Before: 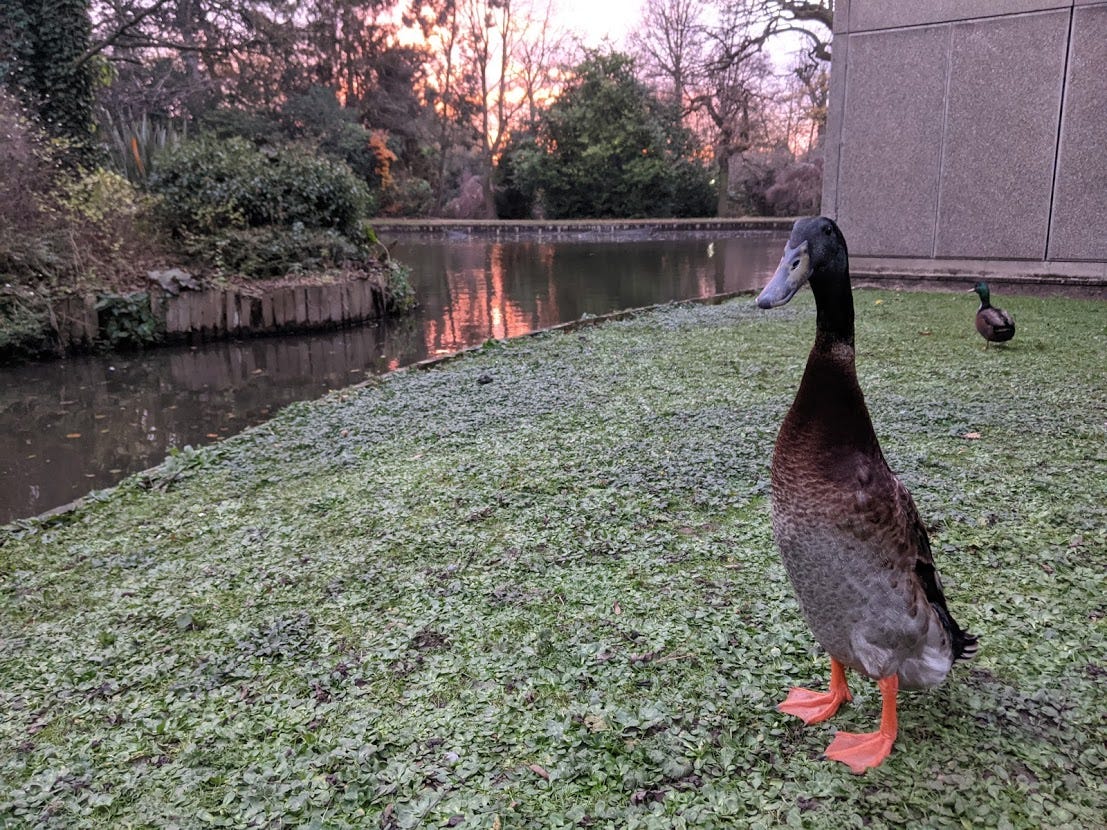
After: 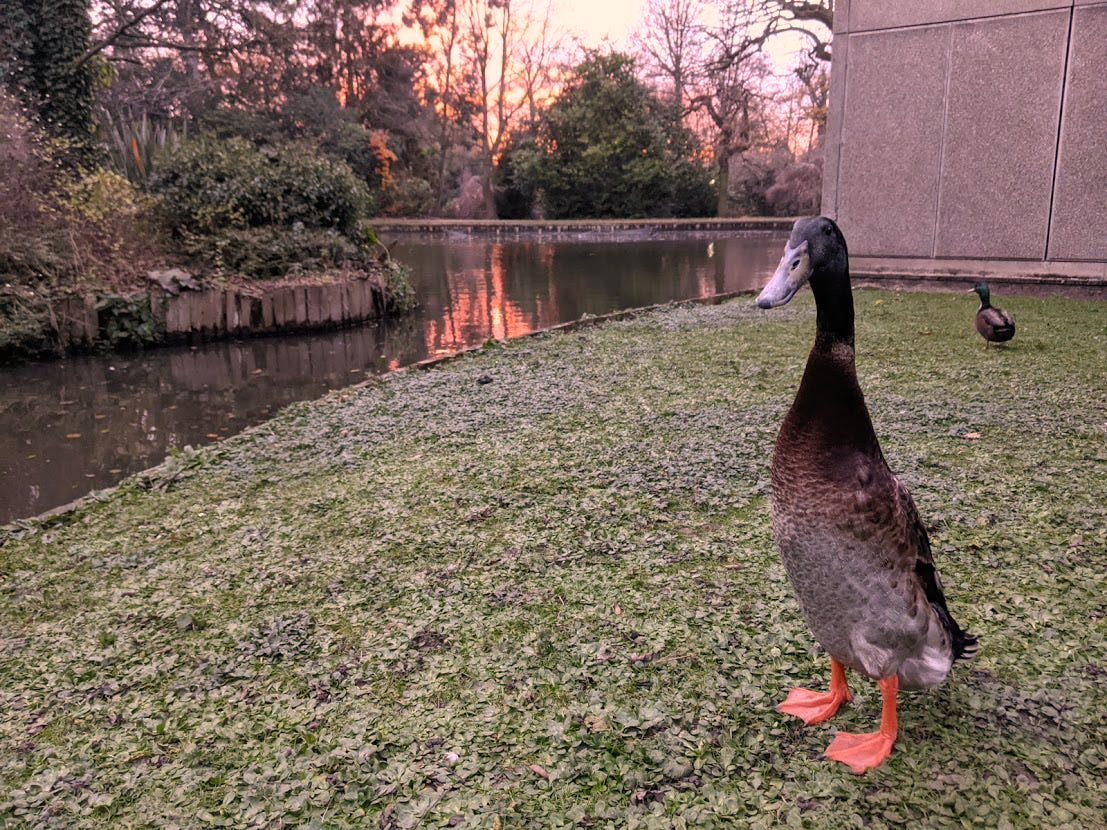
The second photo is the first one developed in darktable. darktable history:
color correction: highlights a* 11.93, highlights b* 12.23
color zones: curves: ch0 [(0.203, 0.433) (0.607, 0.517) (0.697, 0.696) (0.705, 0.897)]
